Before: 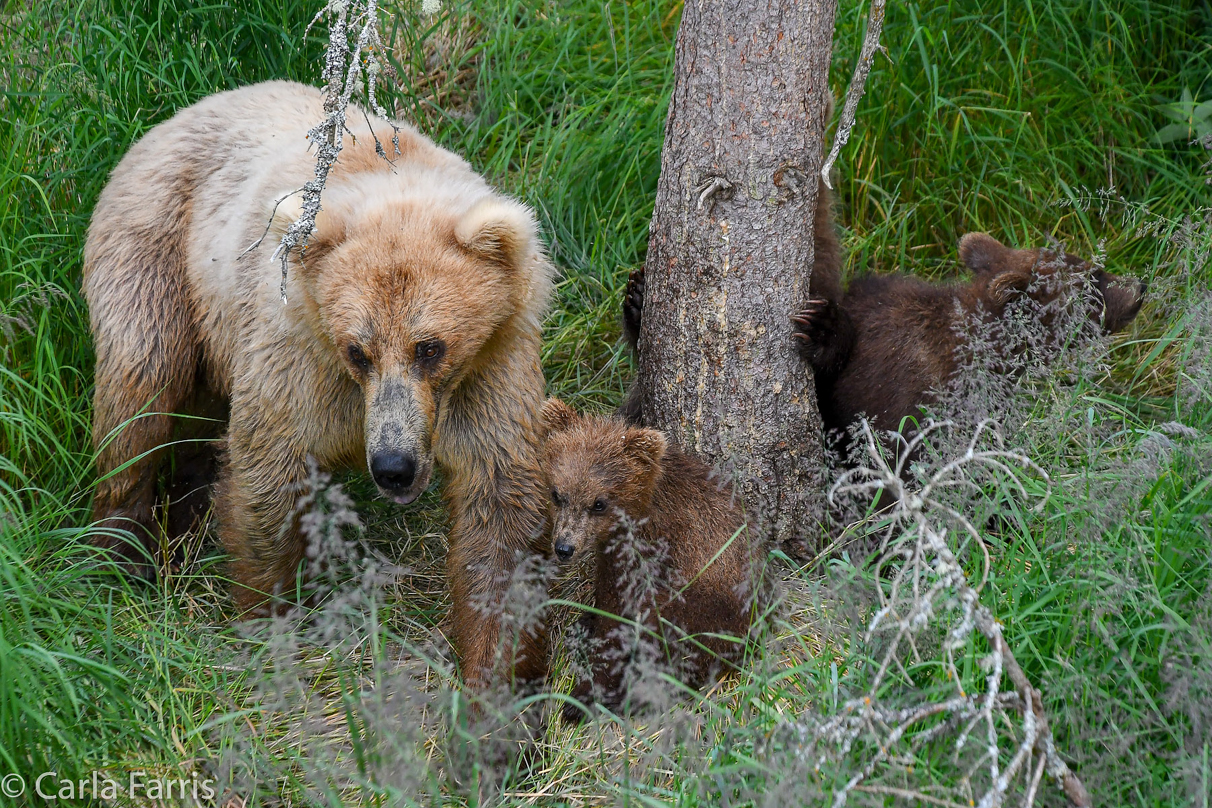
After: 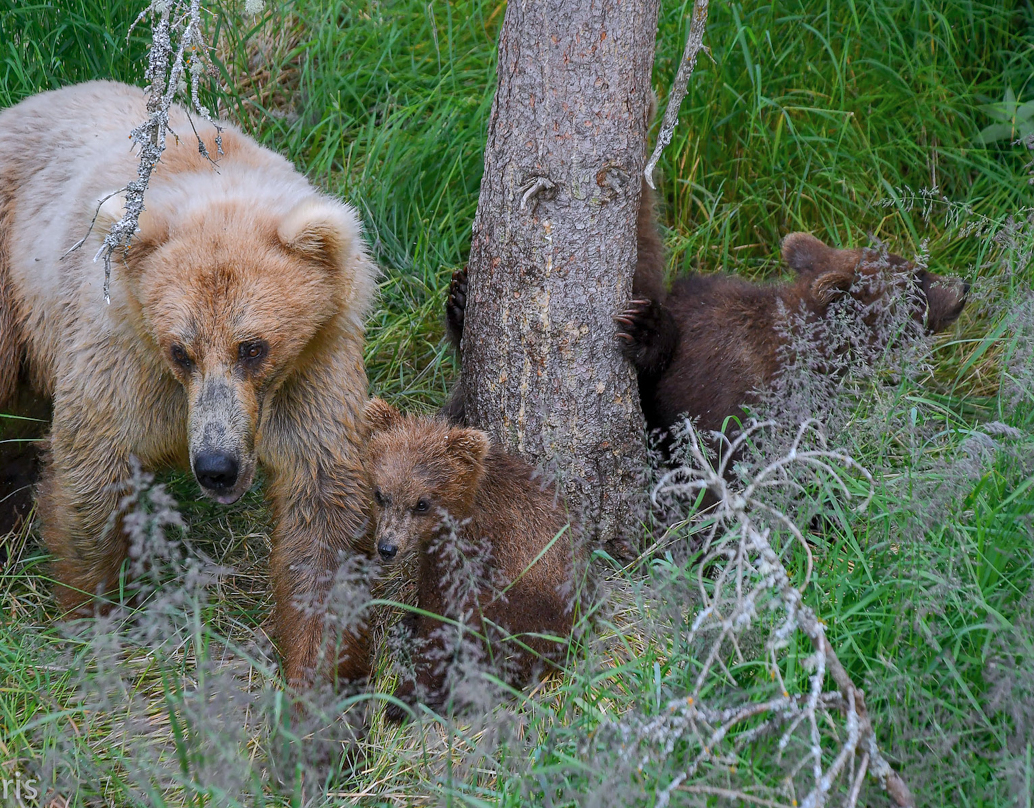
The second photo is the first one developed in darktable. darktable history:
color calibration: illuminant as shot in camera, x 0.358, y 0.373, temperature 4628.91 K
crop and rotate: left 14.674%
shadows and highlights: highlights -60.09
